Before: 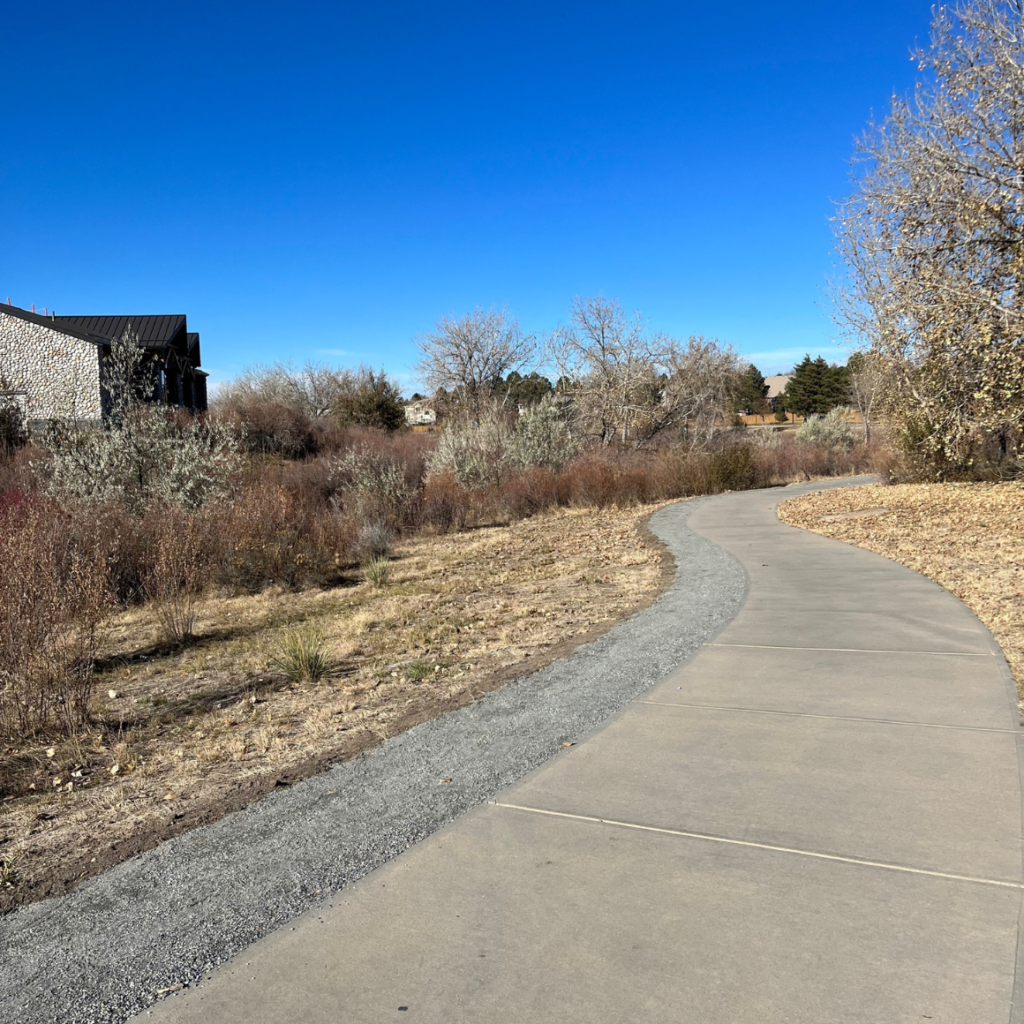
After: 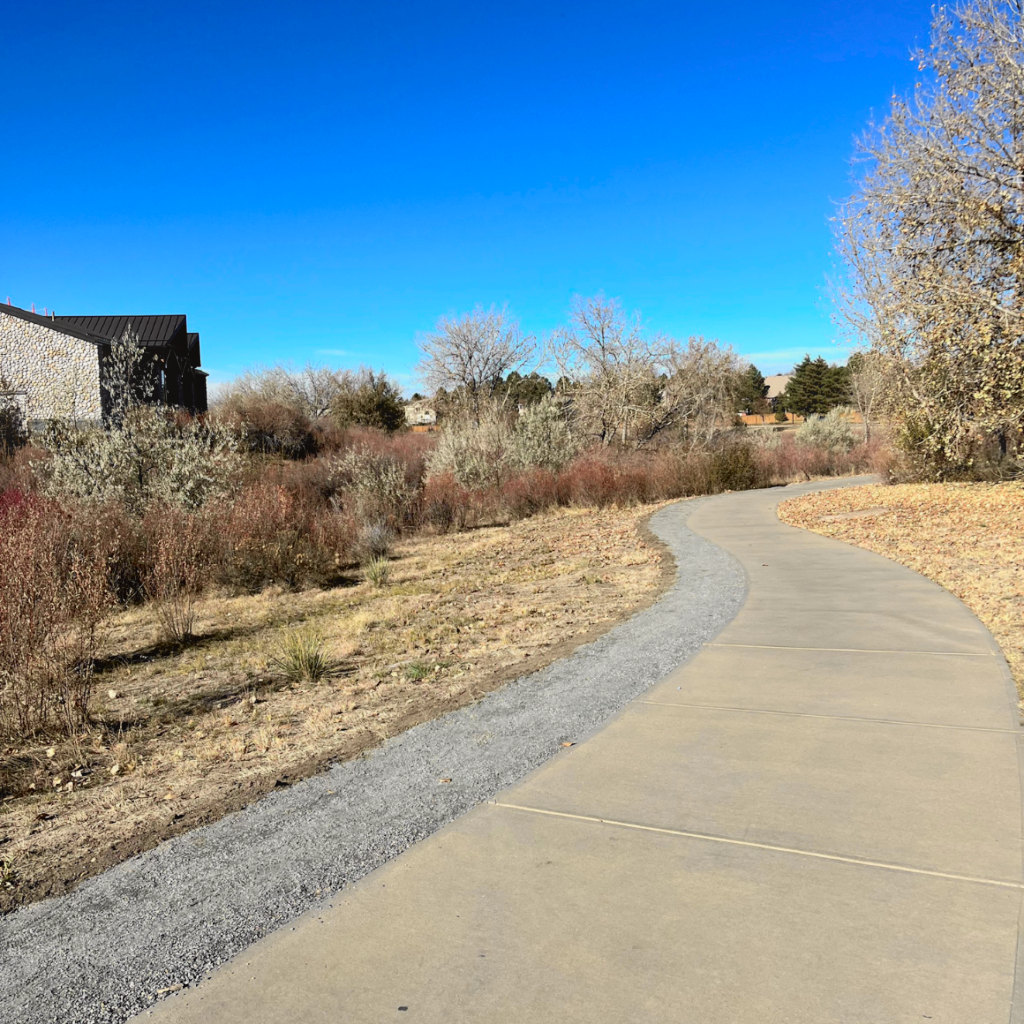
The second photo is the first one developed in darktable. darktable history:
bloom: size 16%, threshold 98%, strength 20%
tone curve: curves: ch0 [(0, 0.019) (0.066, 0.043) (0.189, 0.182) (0.368, 0.407) (0.501, 0.564) (0.677, 0.729) (0.851, 0.861) (0.997, 0.959)]; ch1 [(0, 0) (0.187, 0.121) (0.388, 0.346) (0.437, 0.409) (0.474, 0.472) (0.499, 0.501) (0.514, 0.515) (0.542, 0.557) (0.645, 0.686) (0.812, 0.856) (1, 1)]; ch2 [(0, 0) (0.246, 0.214) (0.421, 0.427) (0.459, 0.484) (0.5, 0.504) (0.518, 0.523) (0.529, 0.548) (0.56, 0.576) (0.607, 0.63) (0.744, 0.734) (0.867, 0.821) (0.993, 0.889)], color space Lab, independent channels, preserve colors none
